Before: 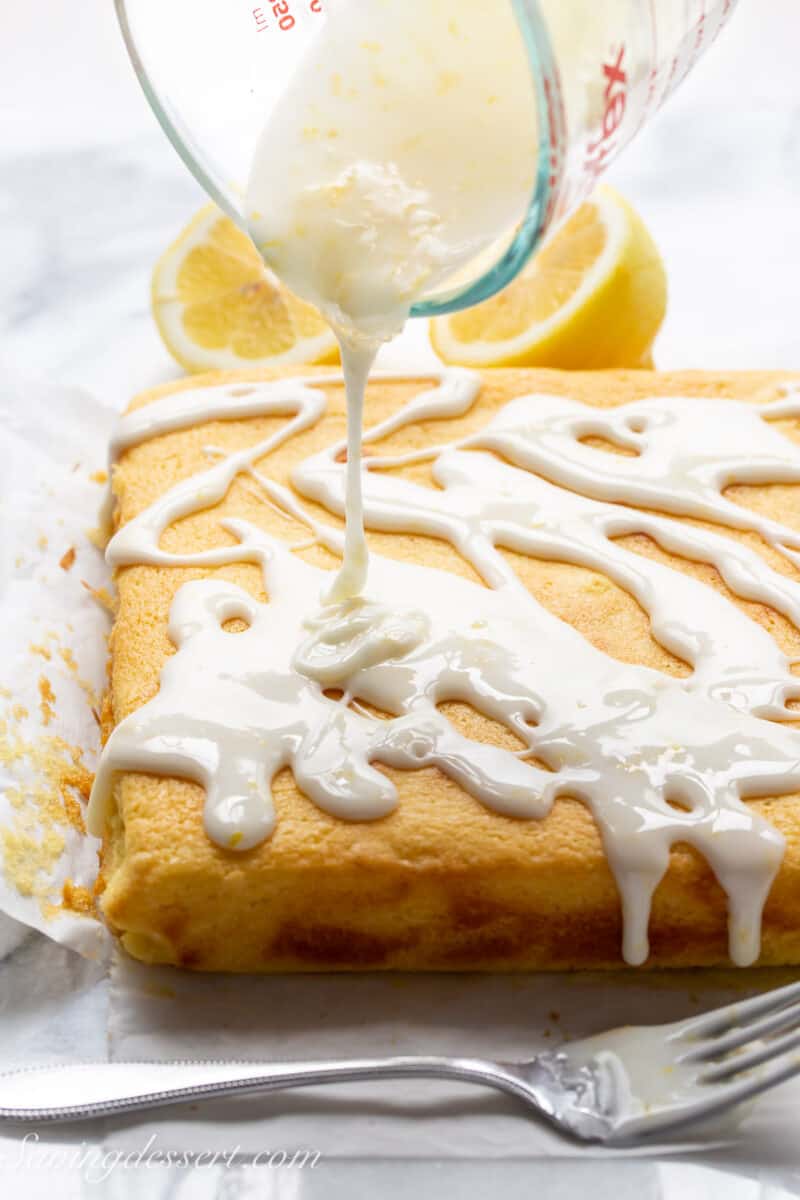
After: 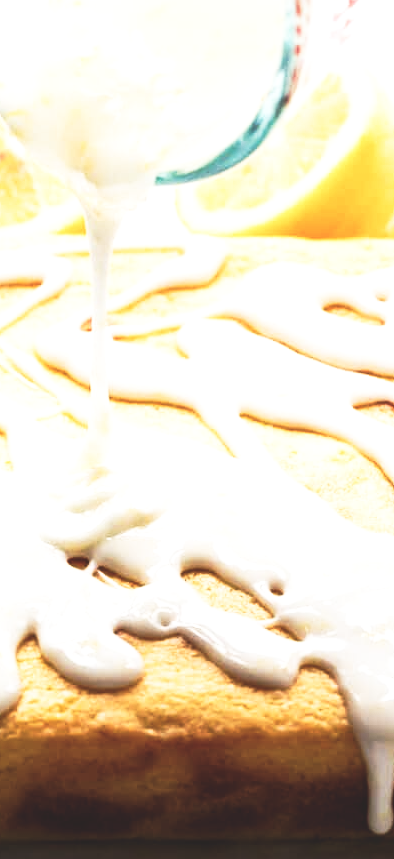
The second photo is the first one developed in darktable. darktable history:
exposure: exposure 0.082 EV, compensate highlight preservation false
crop: left 31.962%, top 10.919%, right 18.734%, bottom 17.47%
tone curve: curves: ch0 [(0, 0) (0.003, 0.142) (0.011, 0.142) (0.025, 0.147) (0.044, 0.147) (0.069, 0.152) (0.1, 0.16) (0.136, 0.172) (0.177, 0.193) (0.224, 0.221) (0.277, 0.264) (0.335, 0.322) (0.399, 0.399) (0.468, 0.49) (0.543, 0.593) (0.623, 0.723) (0.709, 0.841) (0.801, 0.925) (0.898, 0.976) (1, 1)], preserve colors none
color balance rgb: shadows lift › chroma 2.029%, shadows lift › hue 248.05°, linear chroma grading › shadows -1.955%, linear chroma grading › highlights -14.203%, linear chroma grading › global chroma -9.665%, linear chroma grading › mid-tones -9.937%, perceptual saturation grading › global saturation 0.422%, perceptual brilliance grading › global brilliance 14.655%, perceptual brilliance grading › shadows -35.322%
